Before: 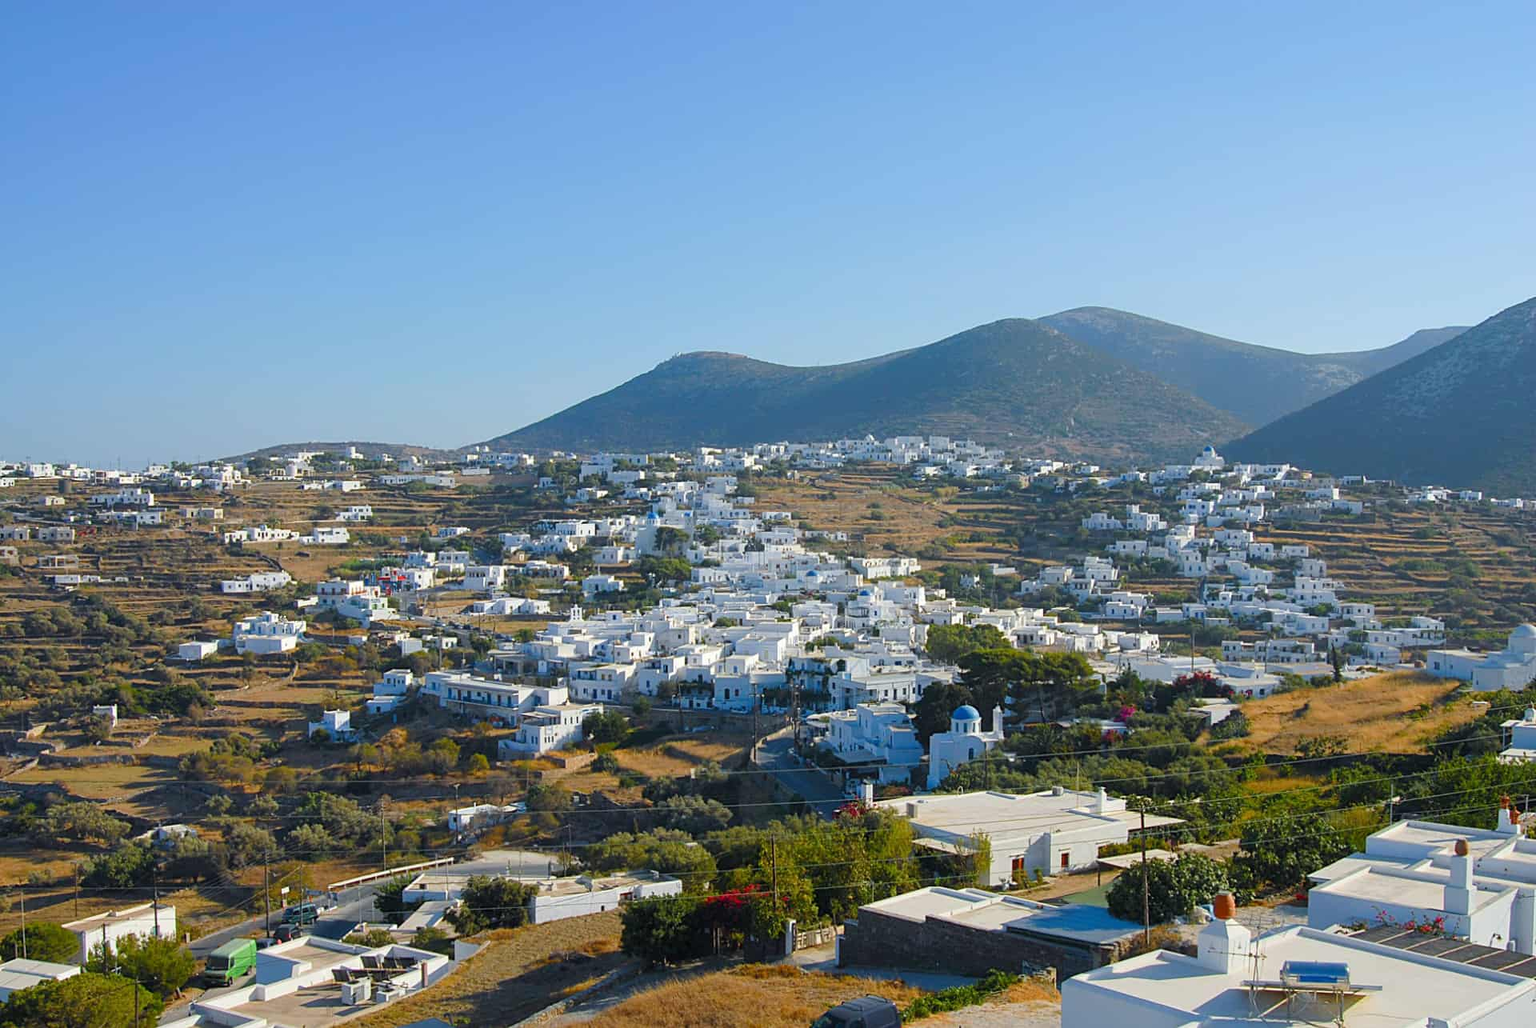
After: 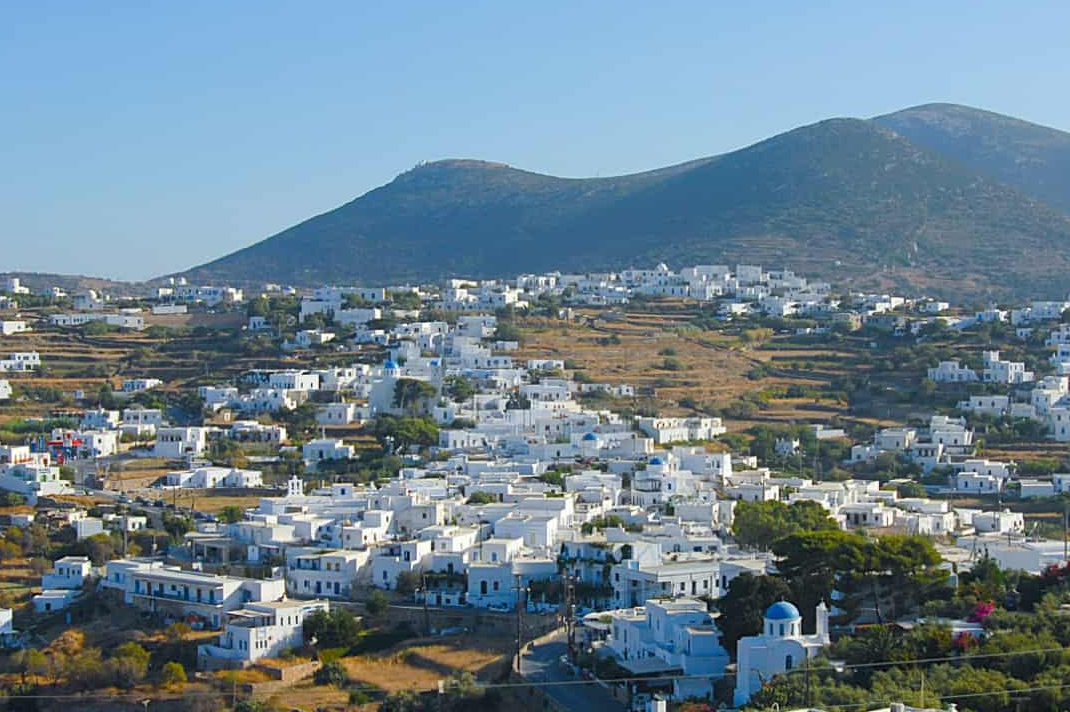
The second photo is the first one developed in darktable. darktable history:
crop and rotate: left 22.153%, top 21.84%, right 22.116%, bottom 22.743%
